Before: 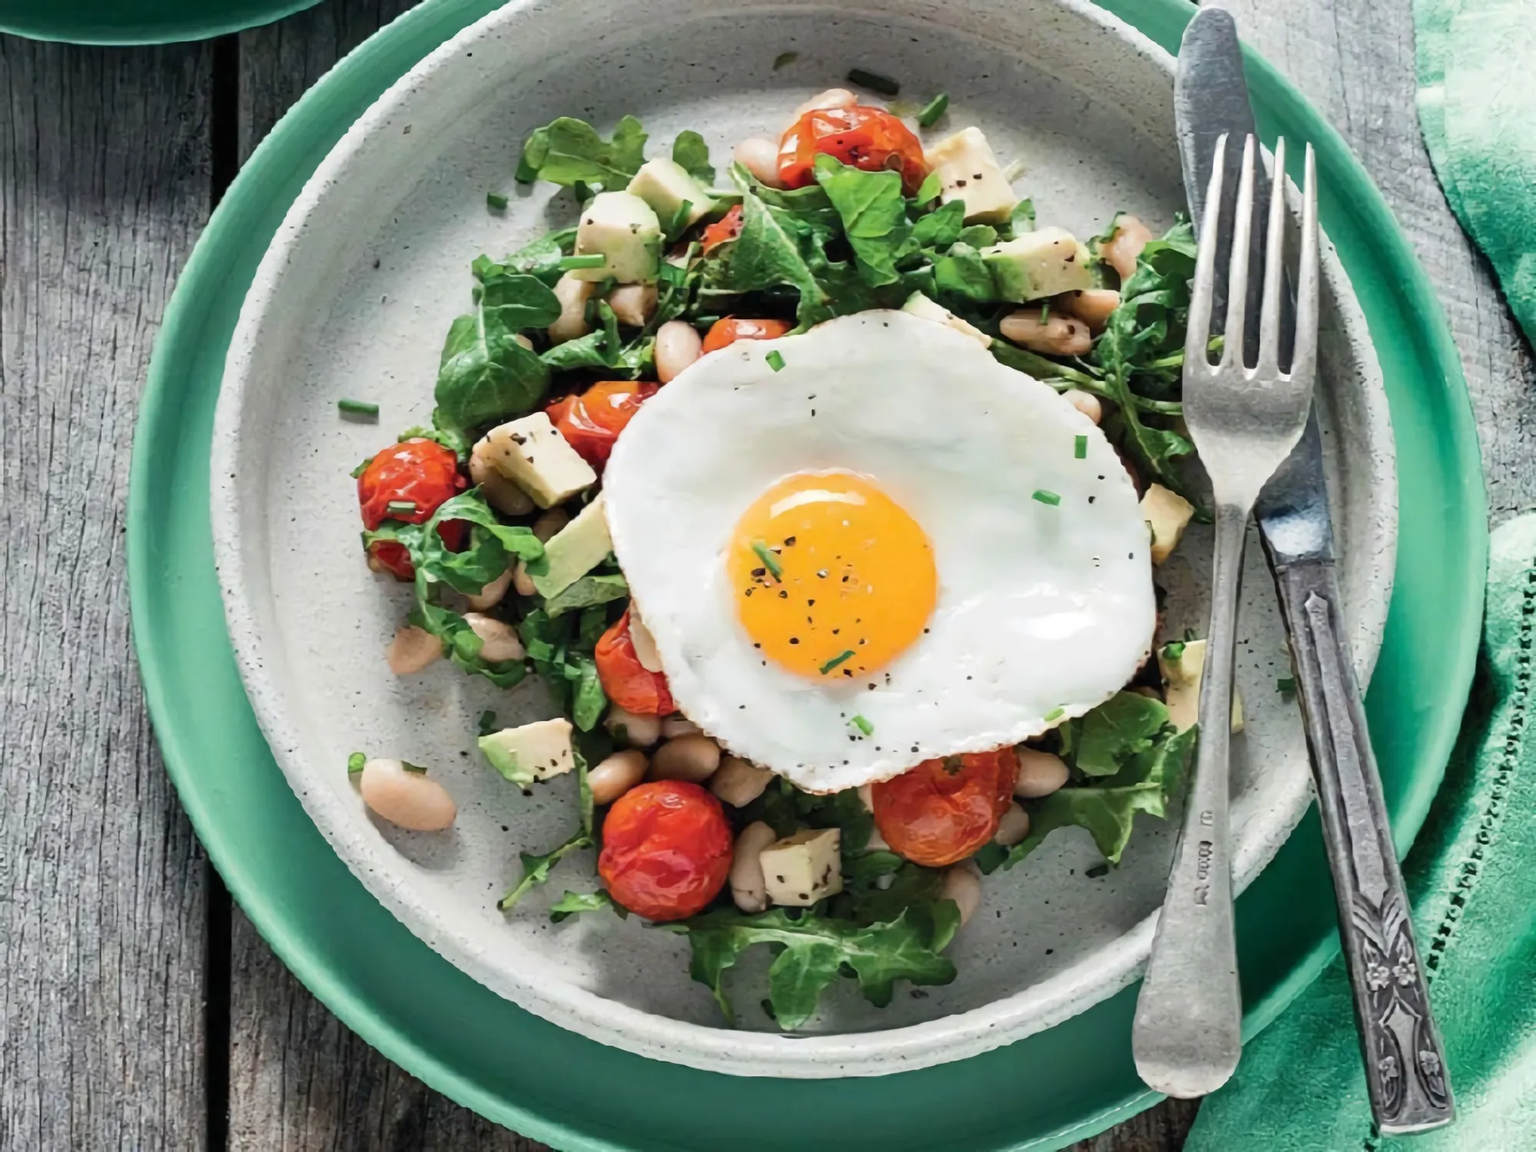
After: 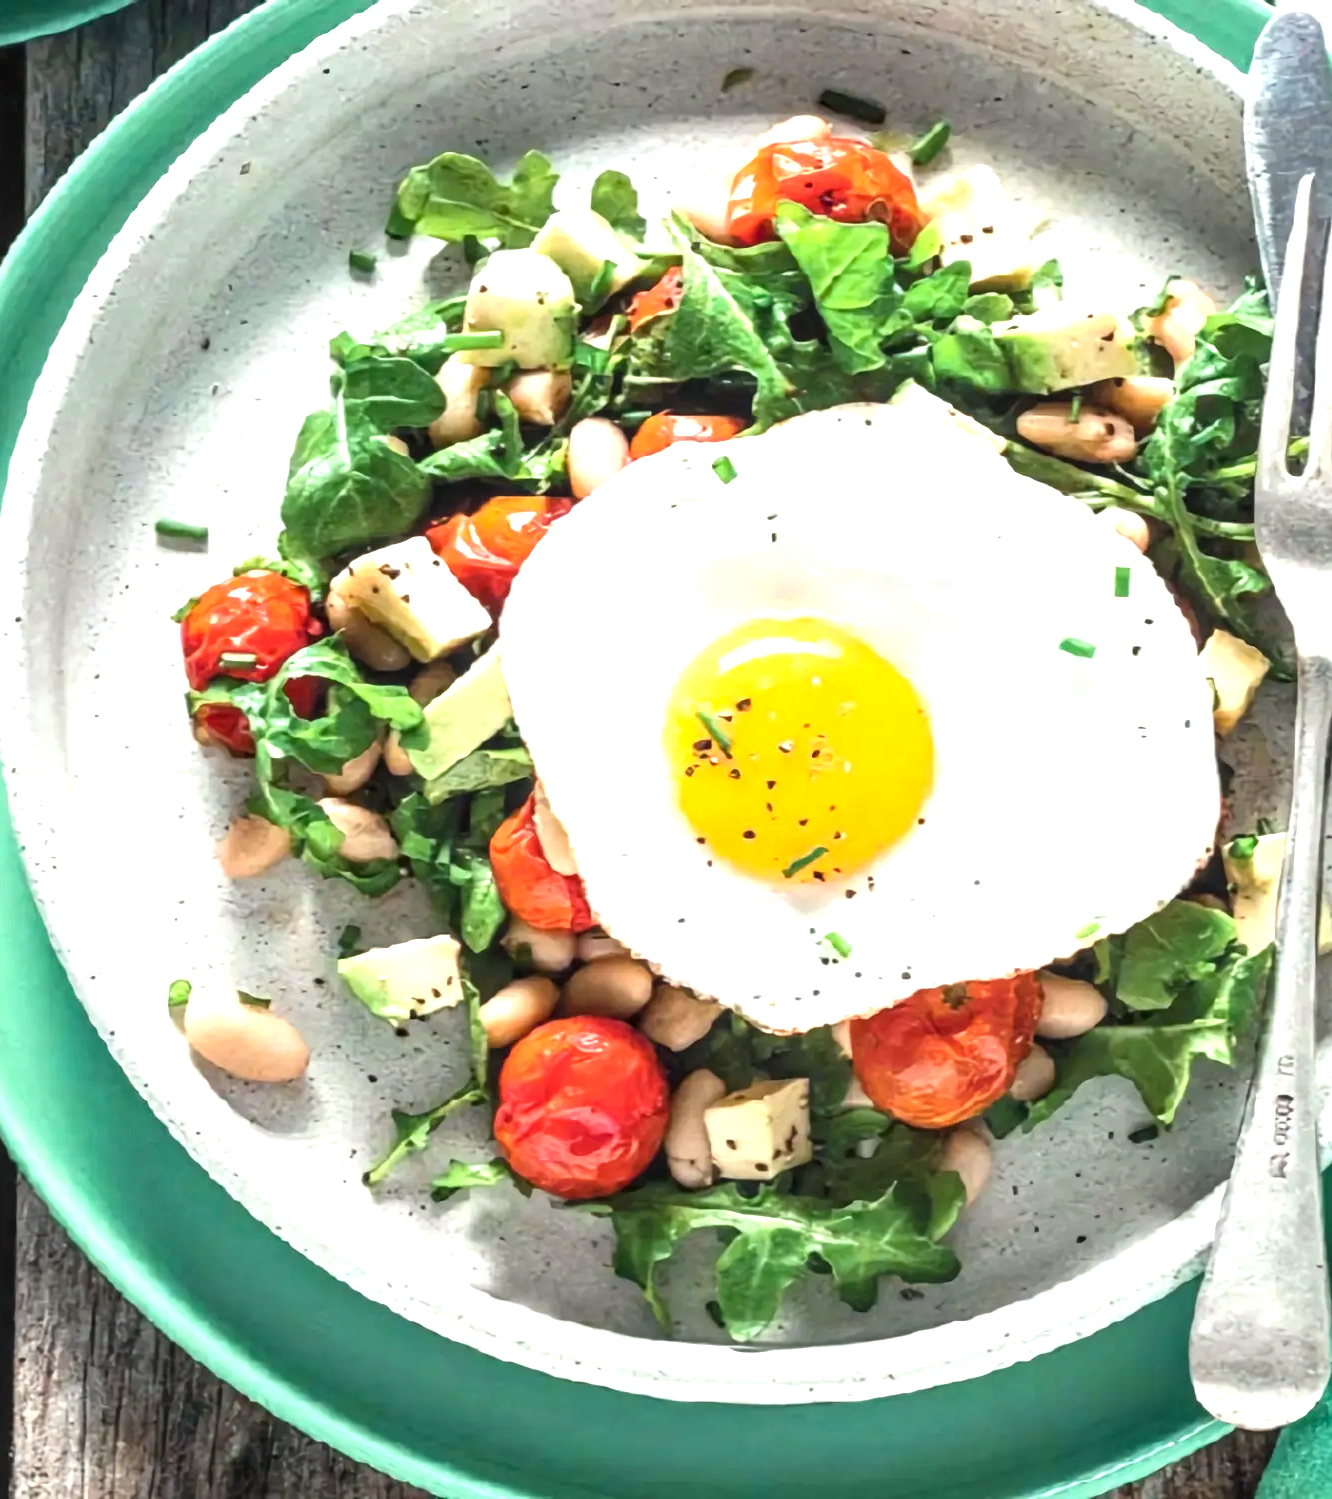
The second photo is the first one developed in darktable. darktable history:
local contrast: on, module defaults
crop and rotate: left 14.295%, right 19.07%
color balance rgb: power › chroma 0.308%, power › hue 22.12°, perceptual saturation grading › global saturation 0.454%, global vibrance 24.429%
exposure: black level correction 0, exposure 1 EV, compensate exposure bias true, compensate highlight preservation false
tone equalizer: mask exposure compensation -0.49 EV
